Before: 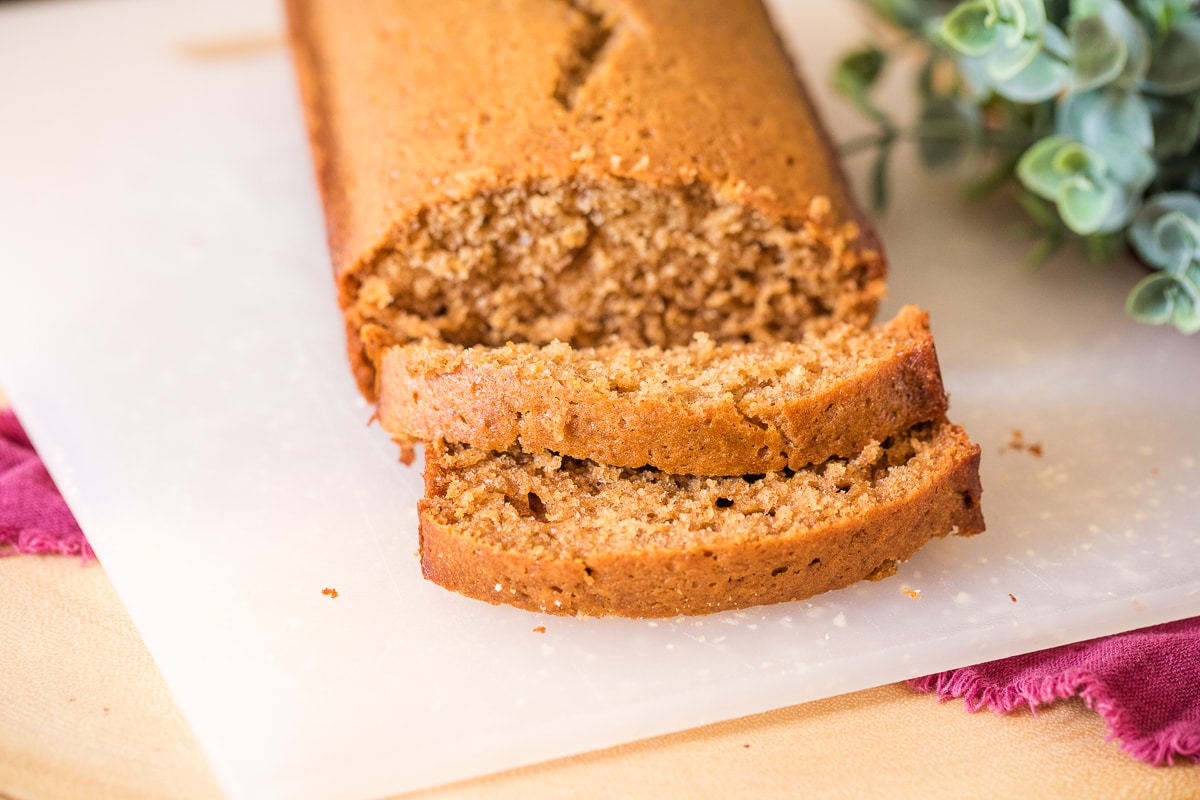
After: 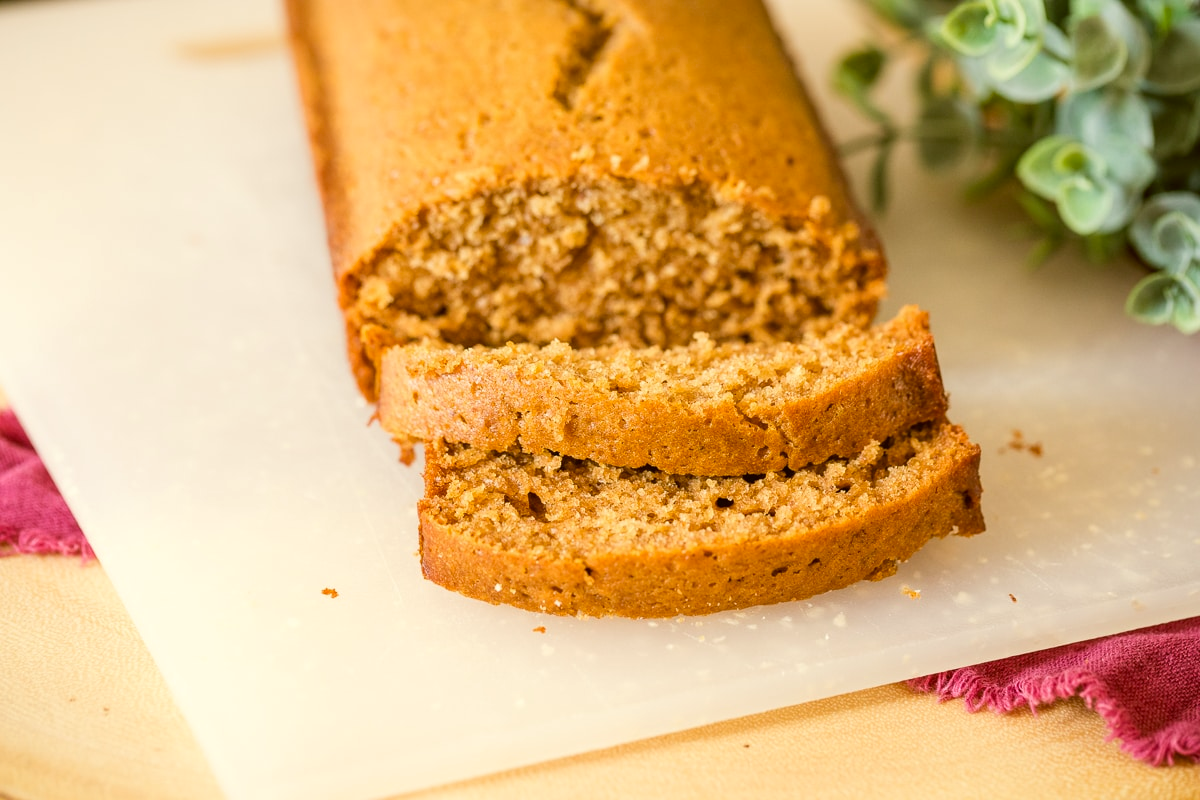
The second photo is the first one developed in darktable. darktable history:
color correction: highlights a* -1.6, highlights b* 10.11, shadows a* 0.218, shadows b* 19.99
